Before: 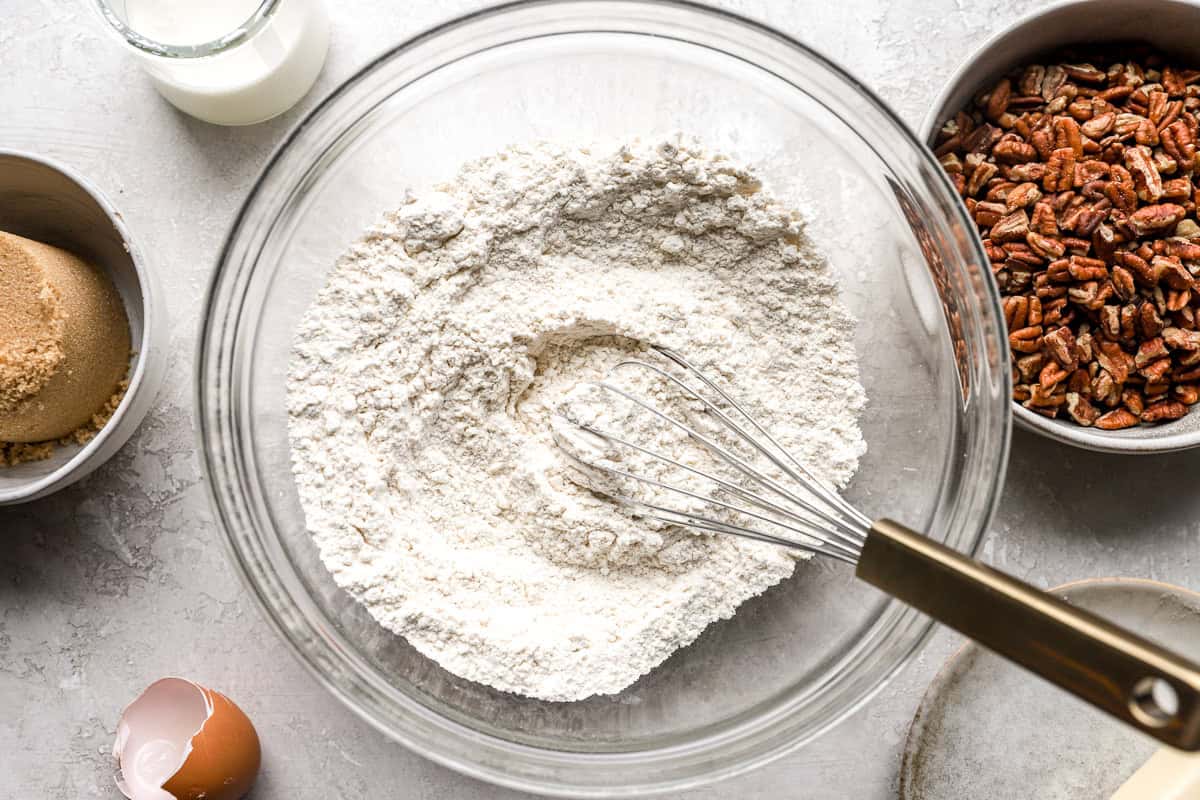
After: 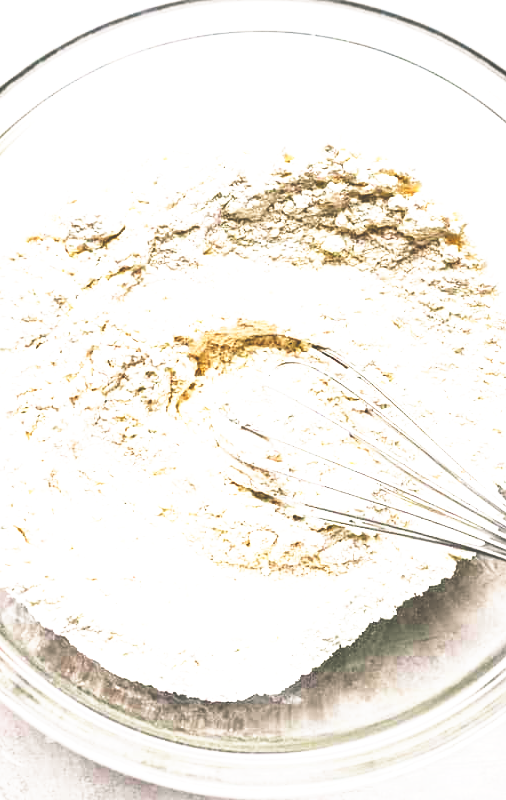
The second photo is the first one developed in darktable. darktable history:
crop: left 28.261%, right 29.556%
color balance rgb: shadows lift › luminance -7.966%, shadows lift › chroma 2.266%, shadows lift › hue 198.93°, linear chroma grading › global chroma 24.967%, perceptual saturation grading › global saturation 15.557%, perceptual saturation grading › highlights -19.081%, perceptual saturation grading › shadows 19.859%, perceptual brilliance grading › global brilliance 19.528%, global vibrance 9.16%
base curve: curves: ch0 [(0, 0.036) (0.007, 0.037) (0.604, 0.887) (1, 1)], preserve colors none
